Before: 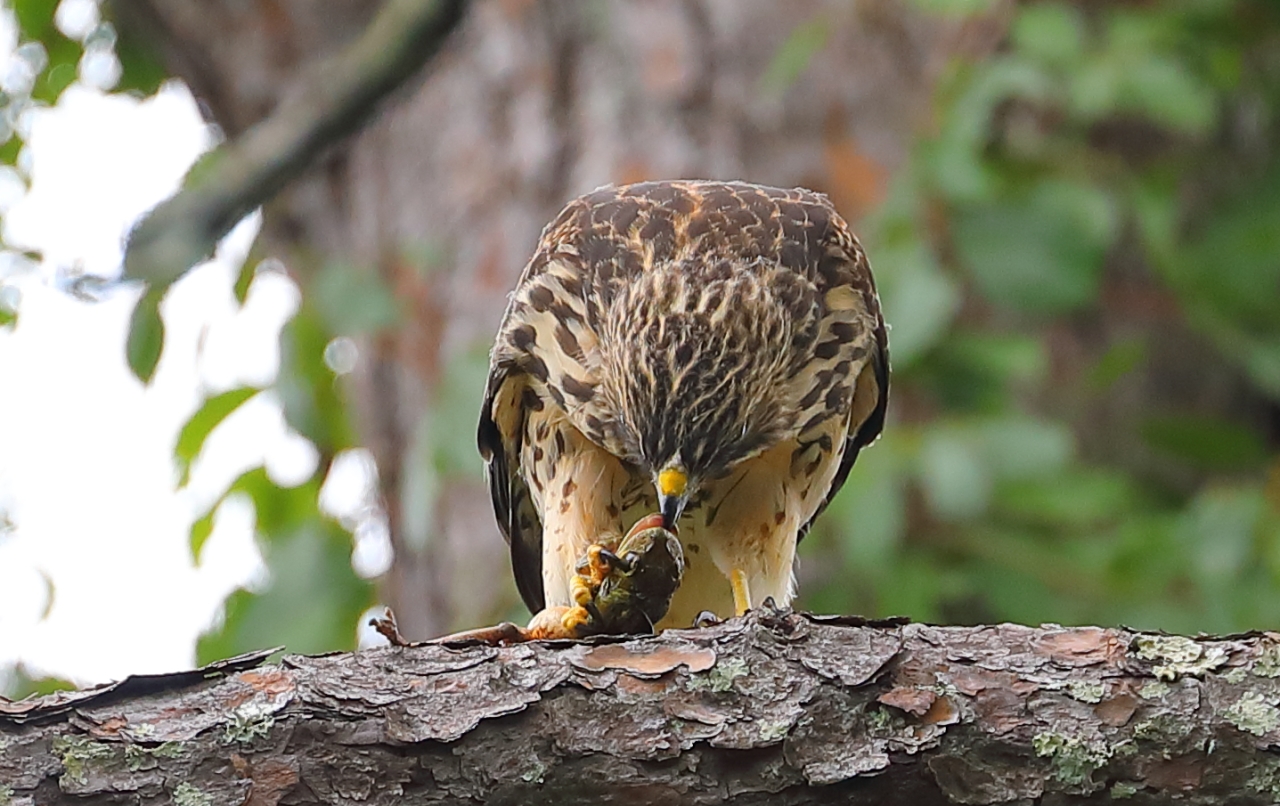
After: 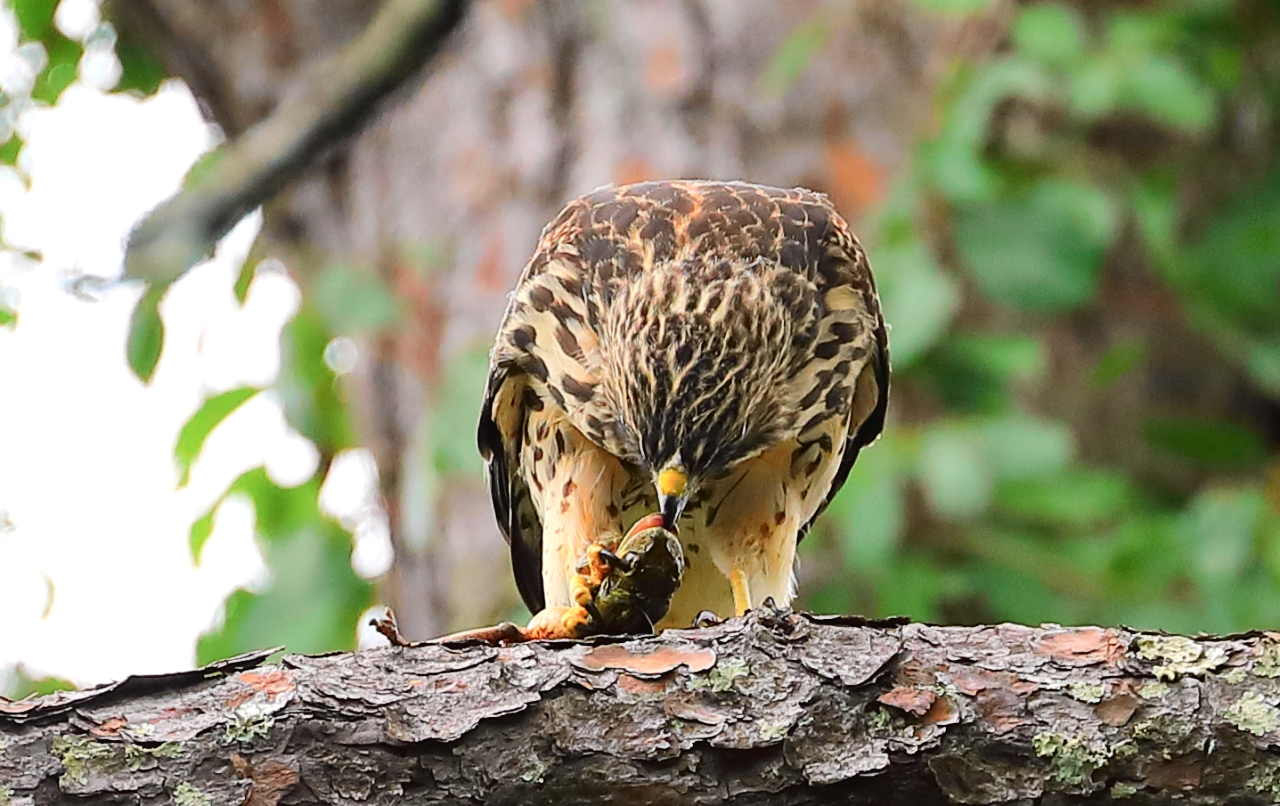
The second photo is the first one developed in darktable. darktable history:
white balance: red 1, blue 1
tone curve: curves: ch0 [(0, 0.019) (0.066, 0.043) (0.189, 0.182) (0.368, 0.407) (0.501, 0.564) (0.677, 0.729) (0.851, 0.861) (0.997, 0.959)]; ch1 [(0, 0) (0.187, 0.121) (0.388, 0.346) (0.437, 0.409) (0.474, 0.472) (0.499, 0.501) (0.514, 0.515) (0.542, 0.557) (0.645, 0.686) (0.812, 0.856) (1, 1)]; ch2 [(0, 0) (0.246, 0.214) (0.421, 0.427) (0.459, 0.484) (0.5, 0.504) (0.518, 0.523) (0.529, 0.548) (0.56, 0.576) (0.607, 0.63) (0.744, 0.734) (0.867, 0.821) (0.993, 0.889)], color space Lab, independent channels, preserve colors none
tone equalizer: -8 EV -0.417 EV, -7 EV -0.389 EV, -6 EV -0.333 EV, -5 EV -0.222 EV, -3 EV 0.222 EV, -2 EV 0.333 EV, -1 EV 0.389 EV, +0 EV 0.417 EV, edges refinement/feathering 500, mask exposure compensation -1.57 EV, preserve details no
